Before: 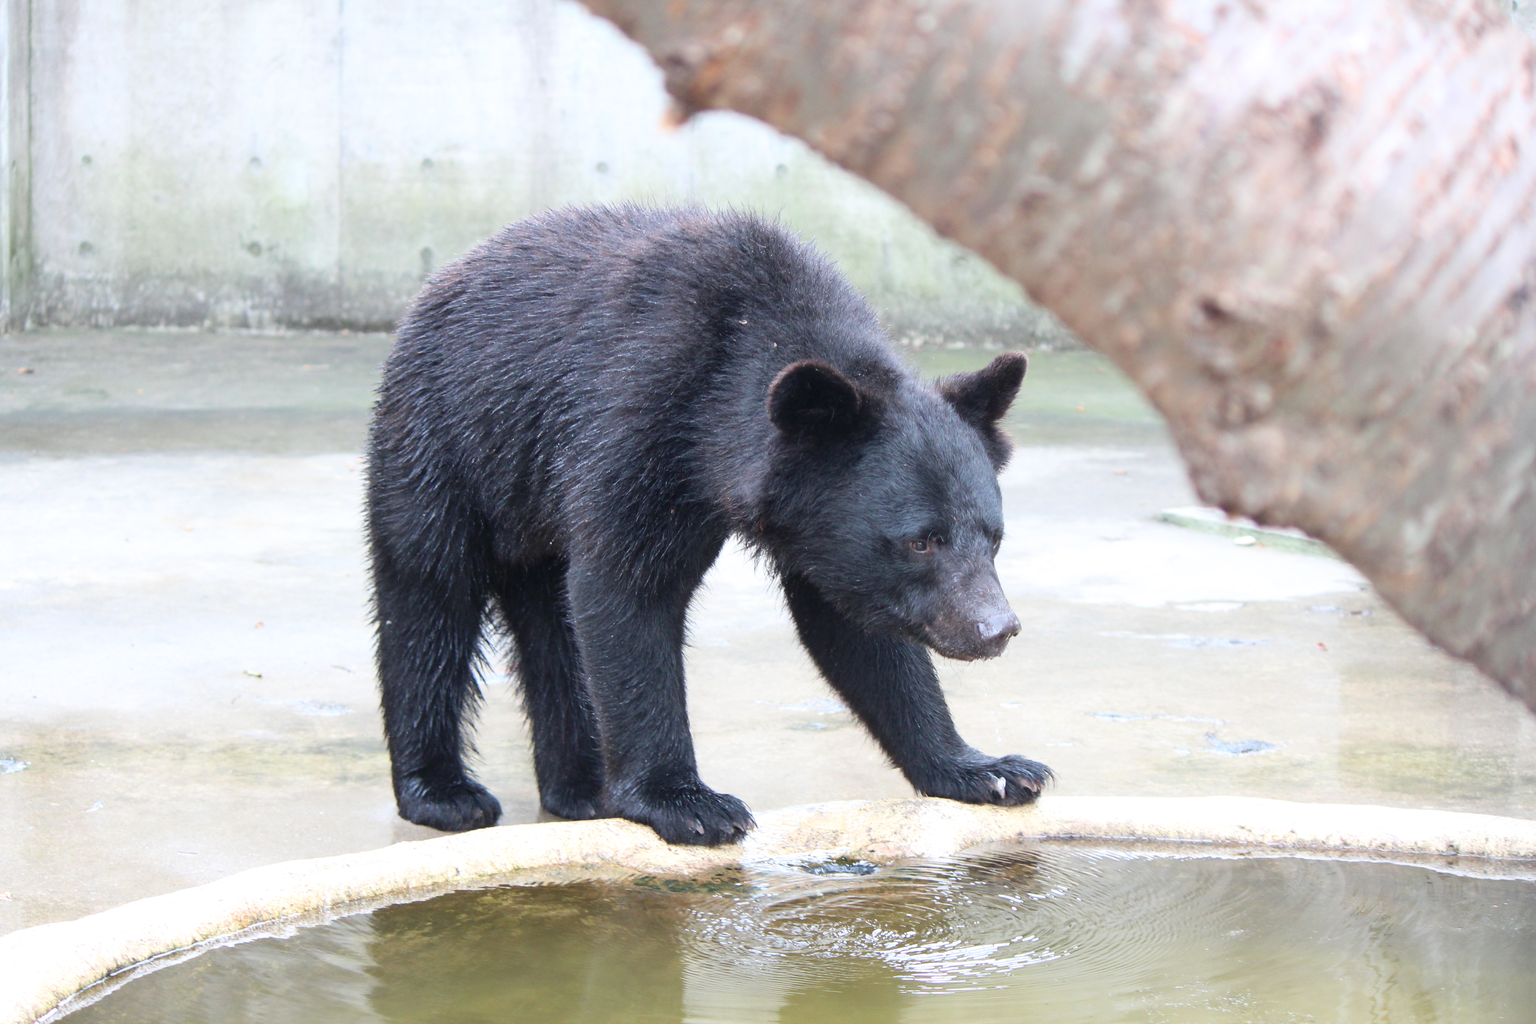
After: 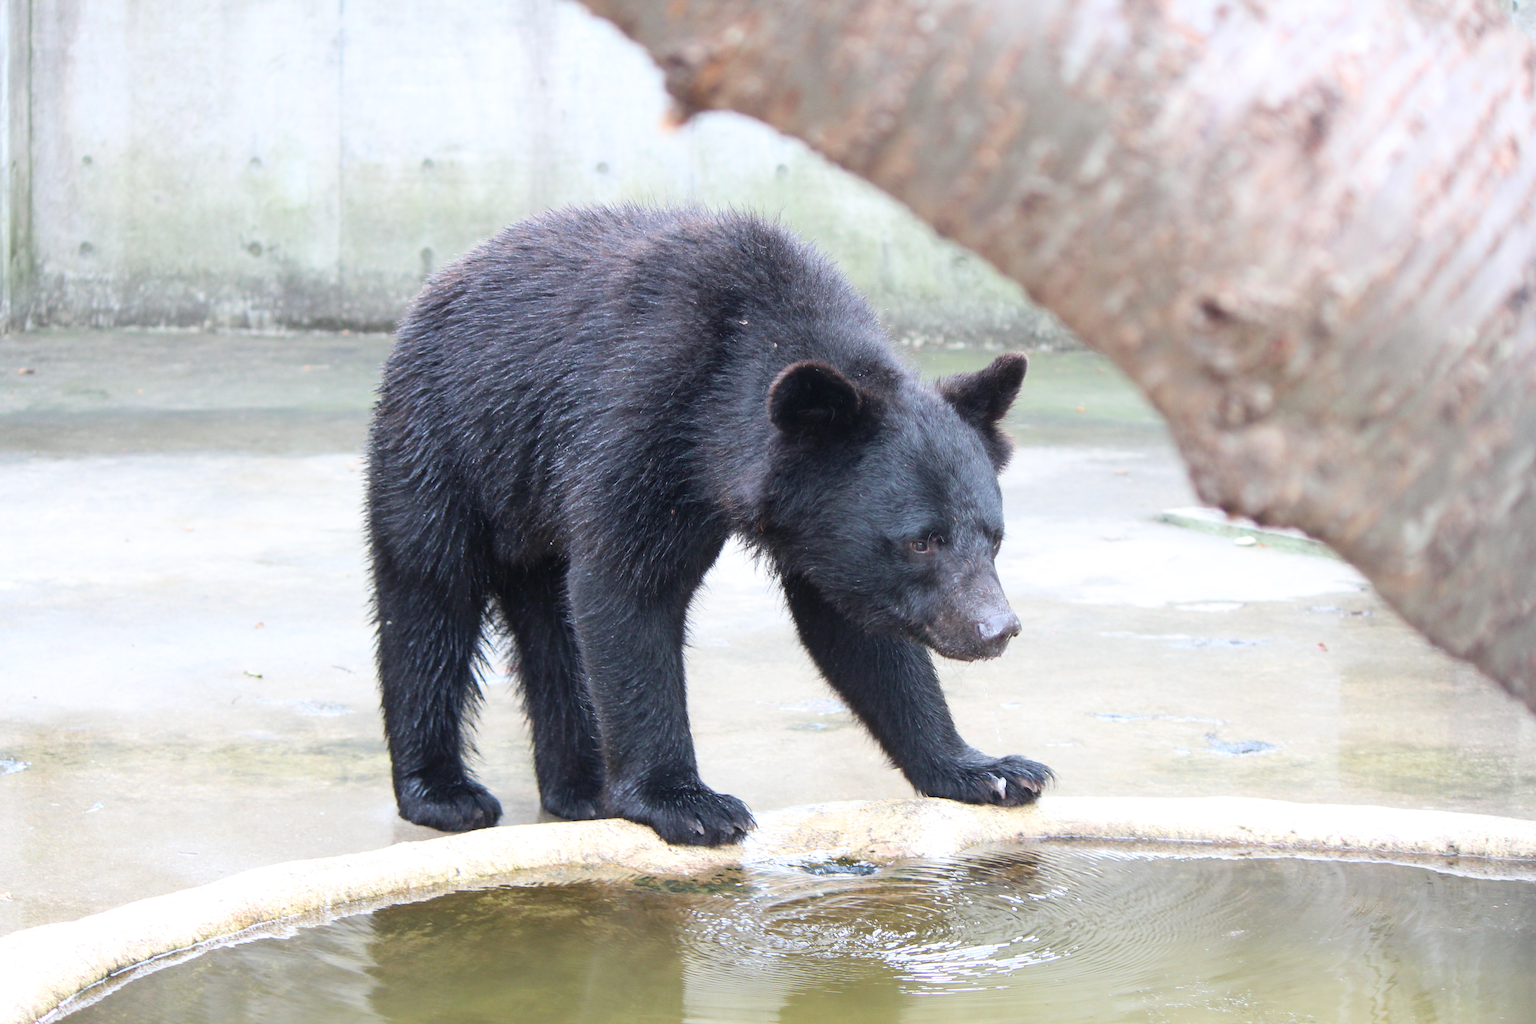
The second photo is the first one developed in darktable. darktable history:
local contrast: mode bilateral grid, contrast 15, coarseness 36, detail 105%, midtone range 0.2
rotate and perspective: automatic cropping original format, crop left 0, crop top 0
